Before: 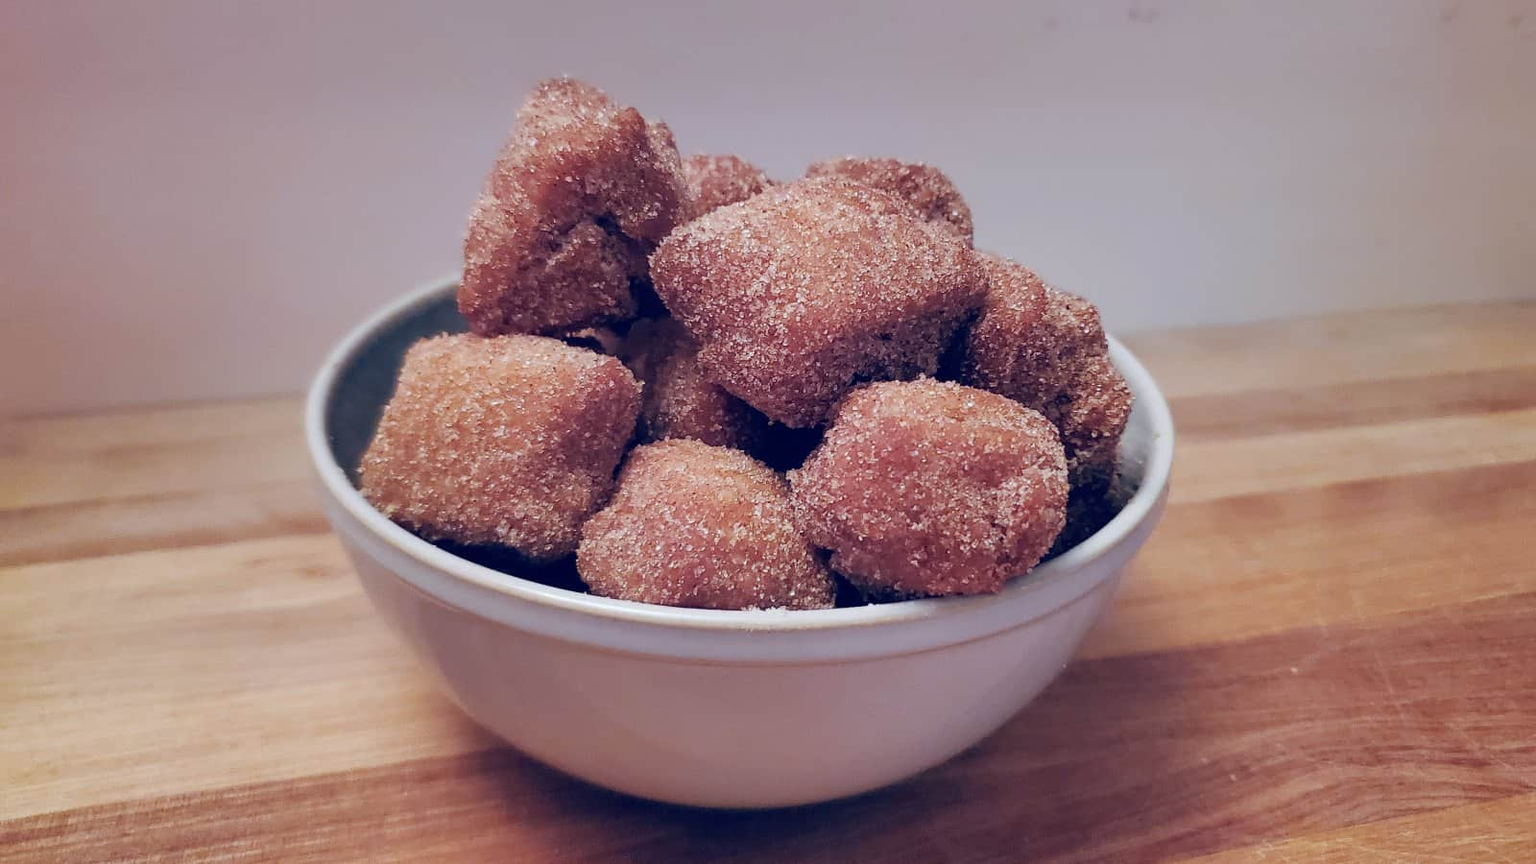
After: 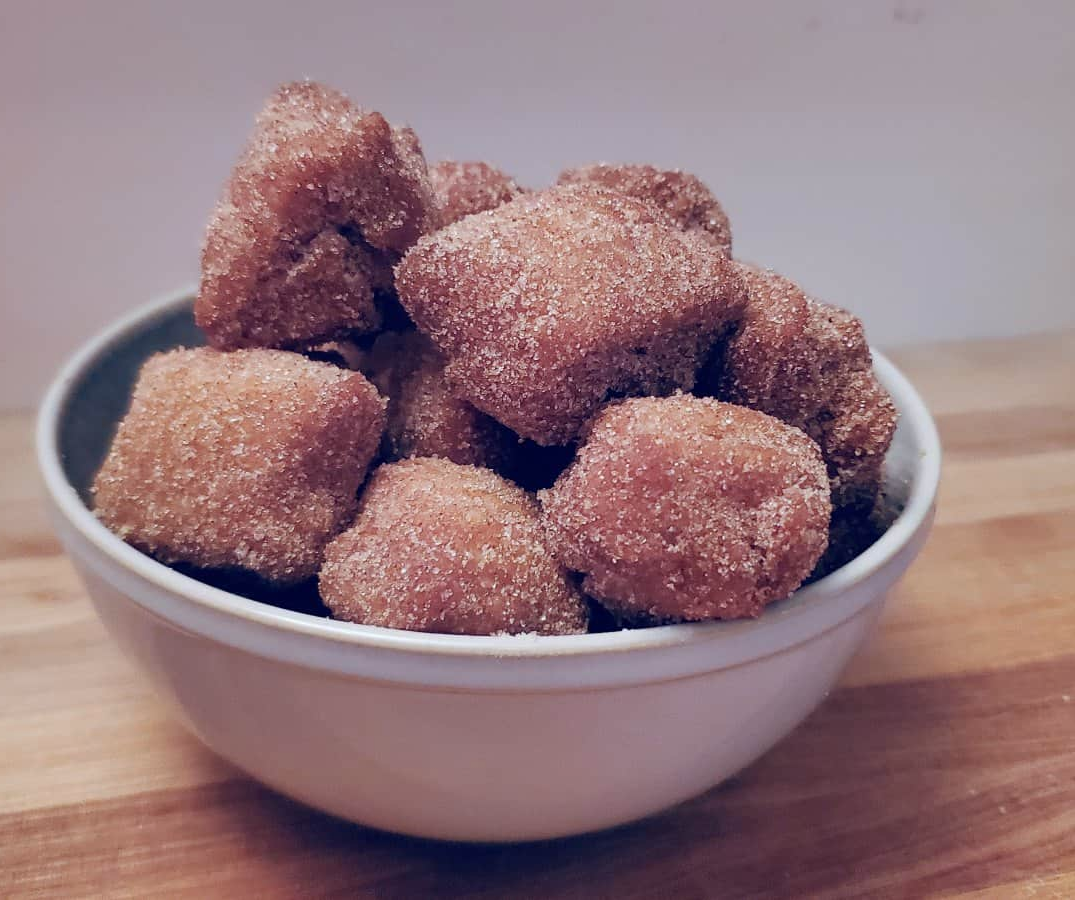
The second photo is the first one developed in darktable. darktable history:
crop and rotate: left 17.672%, right 15.088%
color zones: curves: ch0 [(0, 0.5) (0.143, 0.52) (0.286, 0.5) (0.429, 0.5) (0.571, 0.5) (0.714, 0.5) (0.857, 0.5) (1, 0.5)]; ch1 [(0, 0.489) (0.155, 0.45) (0.286, 0.466) (0.429, 0.5) (0.571, 0.5) (0.714, 0.5) (0.857, 0.5) (1, 0.489)]
